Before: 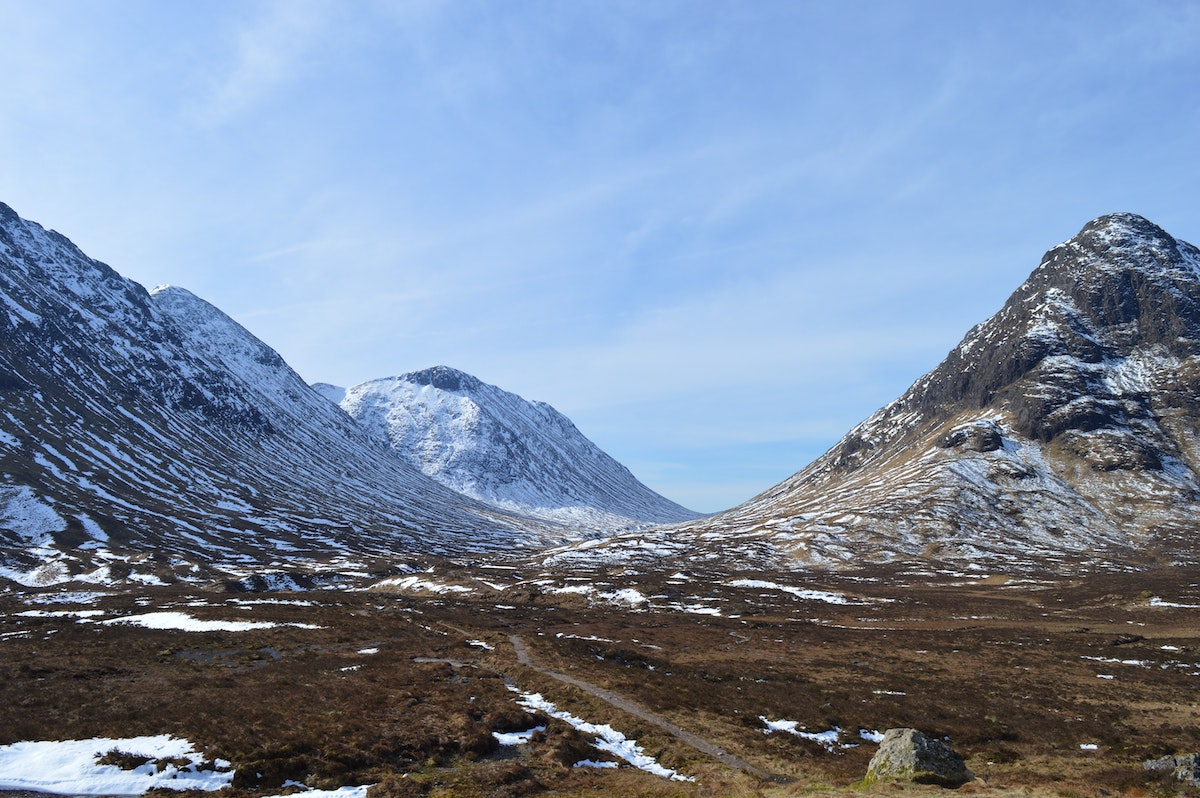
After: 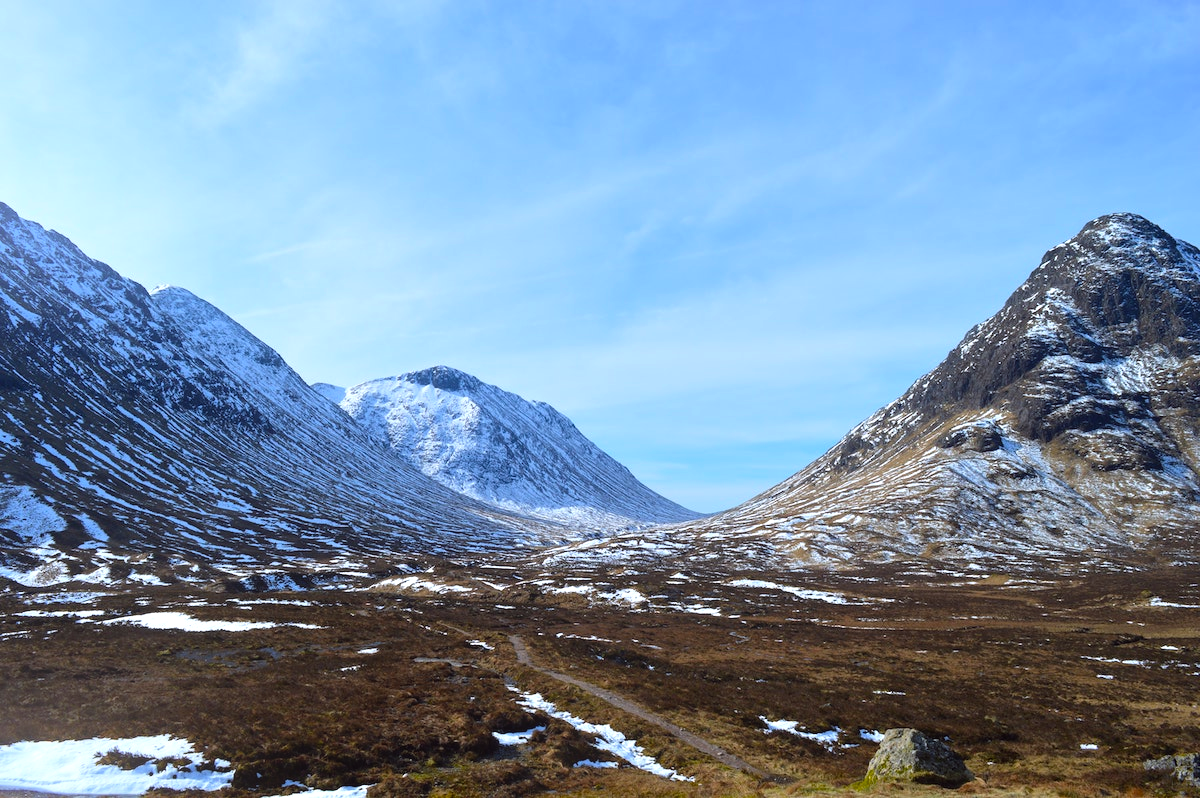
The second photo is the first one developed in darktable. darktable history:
white balance: red 0.988, blue 1.017
color balance: lift [1, 1.001, 0.999, 1.001], gamma [1, 1.004, 1.007, 0.993], gain [1, 0.991, 0.987, 1.013], contrast 10%, output saturation 120%
bloom: size 15%, threshold 97%, strength 7%
